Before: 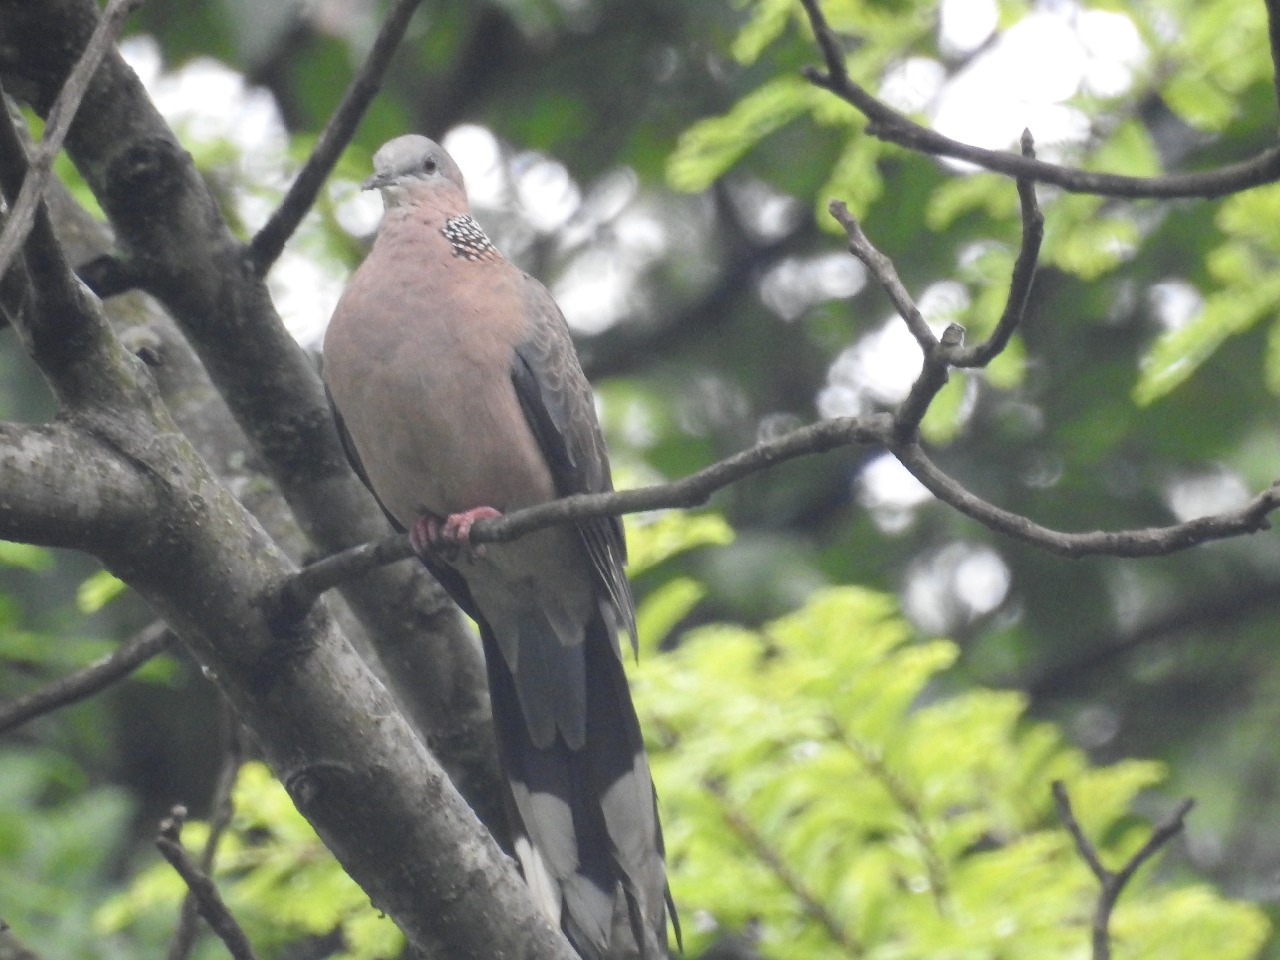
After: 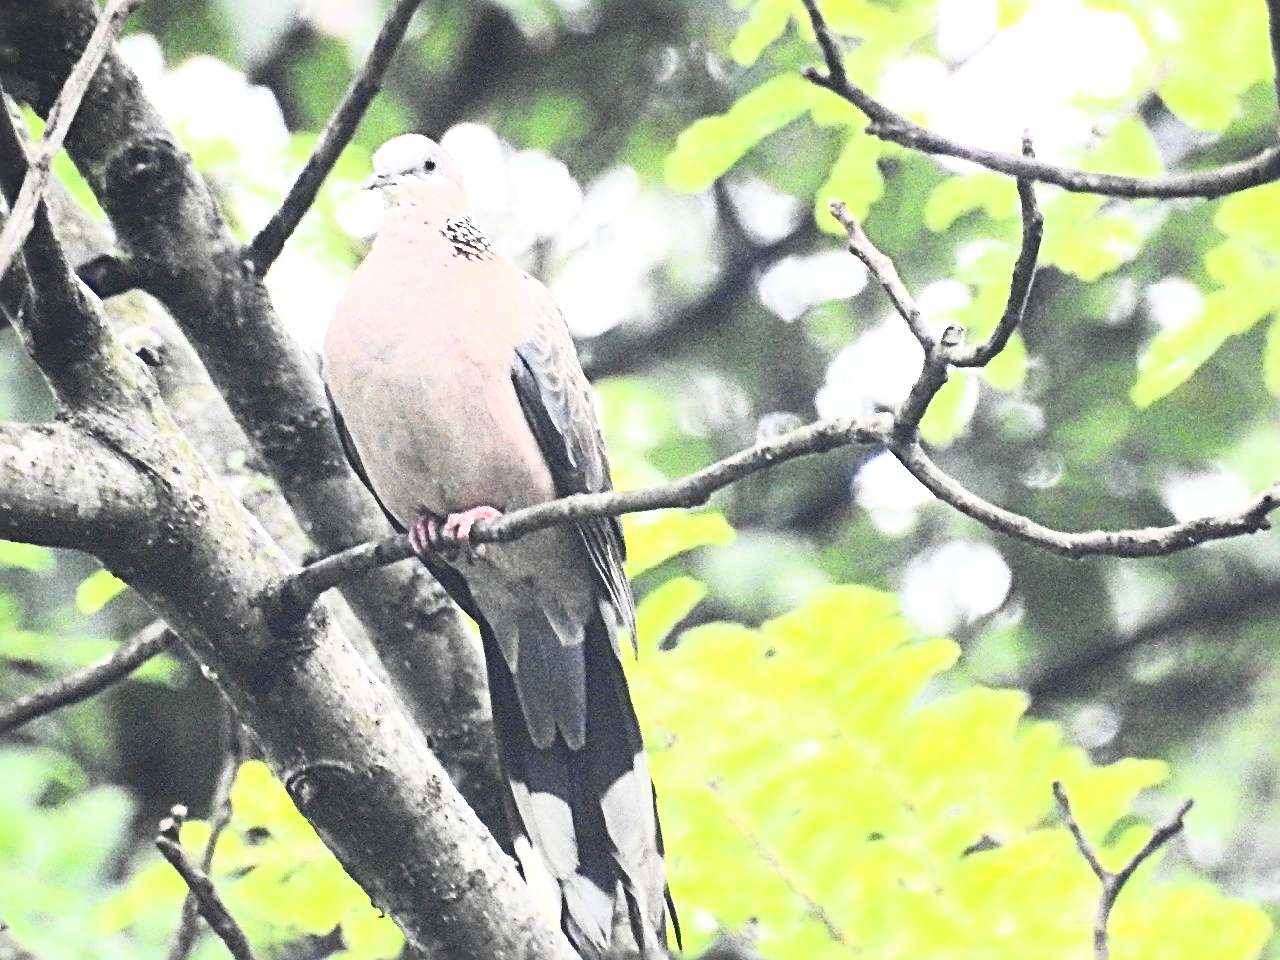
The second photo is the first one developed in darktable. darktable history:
sharpen: radius 3.69, amount 0.928
contrast brightness saturation: contrast 0.62, brightness 0.34, saturation 0.14
exposure: black level correction 0, exposure 0.7 EV, compensate exposure bias true, compensate highlight preservation false
